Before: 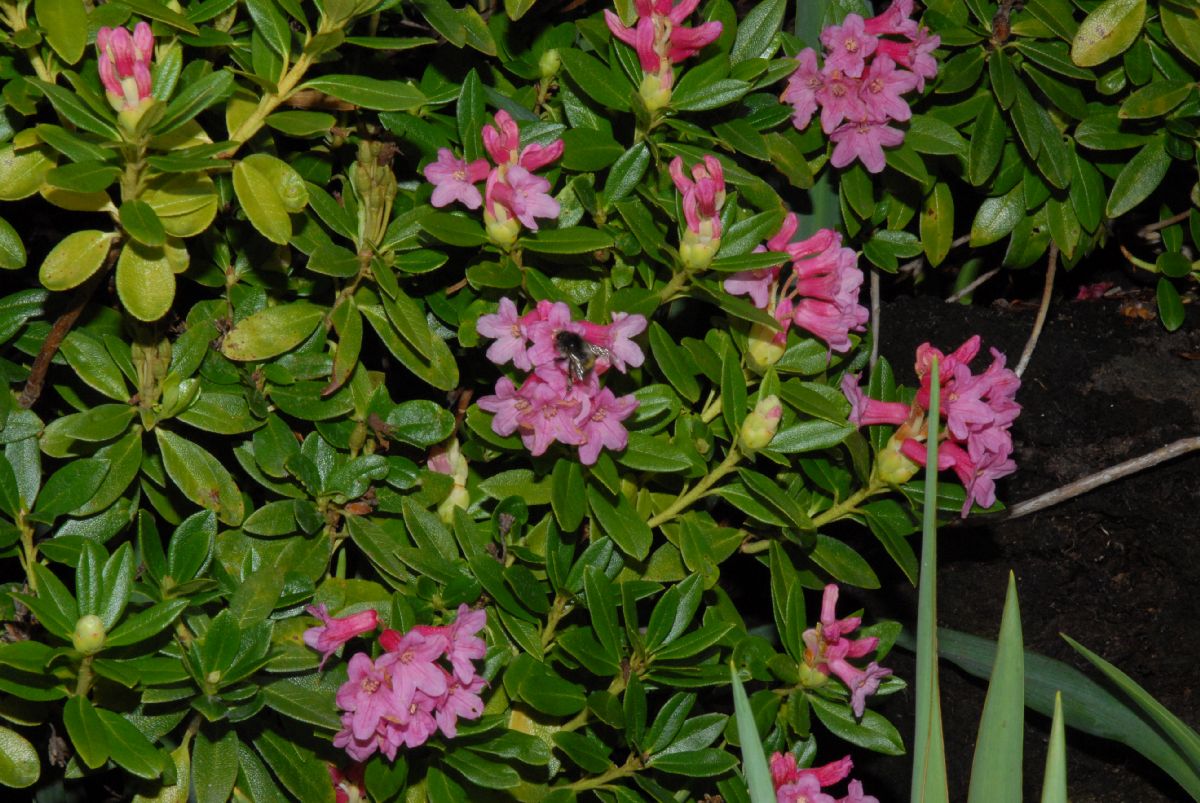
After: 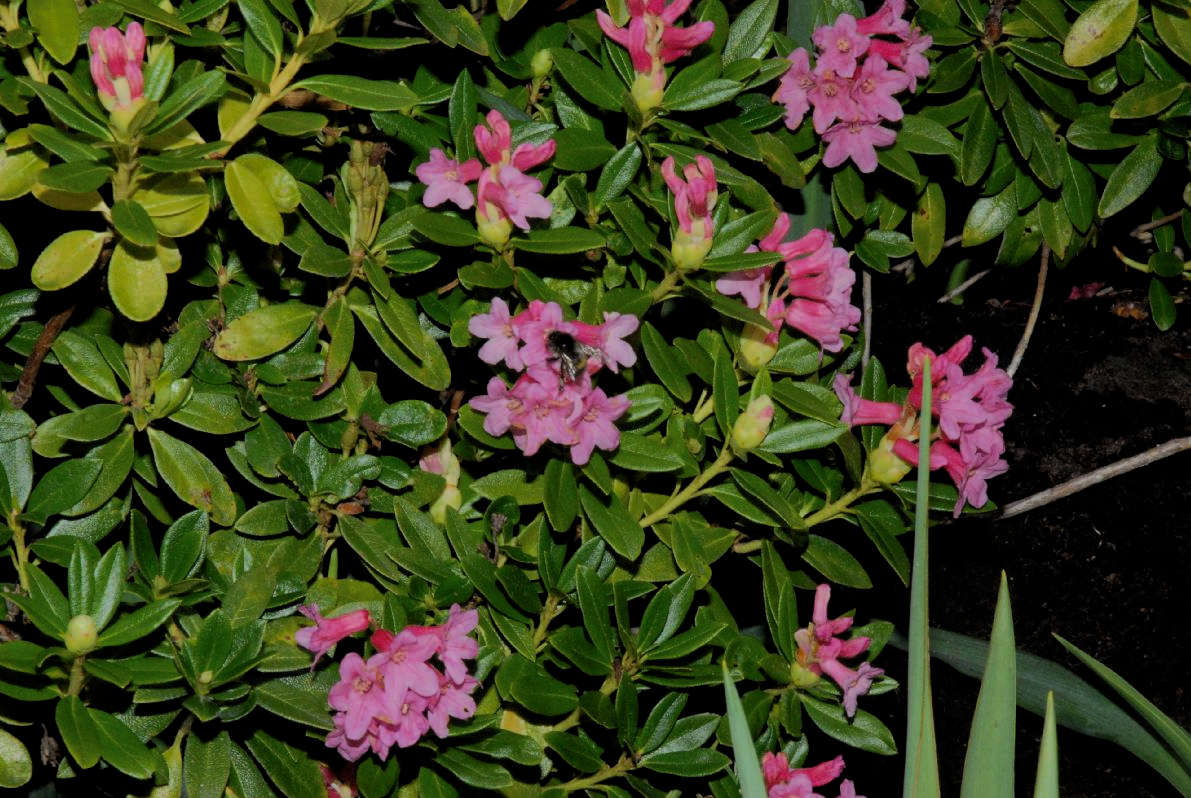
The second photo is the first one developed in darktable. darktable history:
filmic rgb: black relative exposure -8.75 EV, white relative exposure 4.98 EV, target black luminance 0%, hardness 3.79, latitude 65.64%, contrast 0.833, shadows ↔ highlights balance 19.51%, color science v6 (2022)
crop and rotate: left 0.748%, top 0.199%, bottom 0.377%
tone equalizer: -8 EV -0.432 EV, -7 EV -0.379 EV, -6 EV -0.326 EV, -5 EV -0.231 EV, -3 EV 0.255 EV, -2 EV 0.322 EV, -1 EV 0.375 EV, +0 EV 0.444 EV, edges refinement/feathering 500, mask exposure compensation -1.57 EV, preserve details no
exposure: exposure -0.017 EV, compensate exposure bias true, compensate highlight preservation false
